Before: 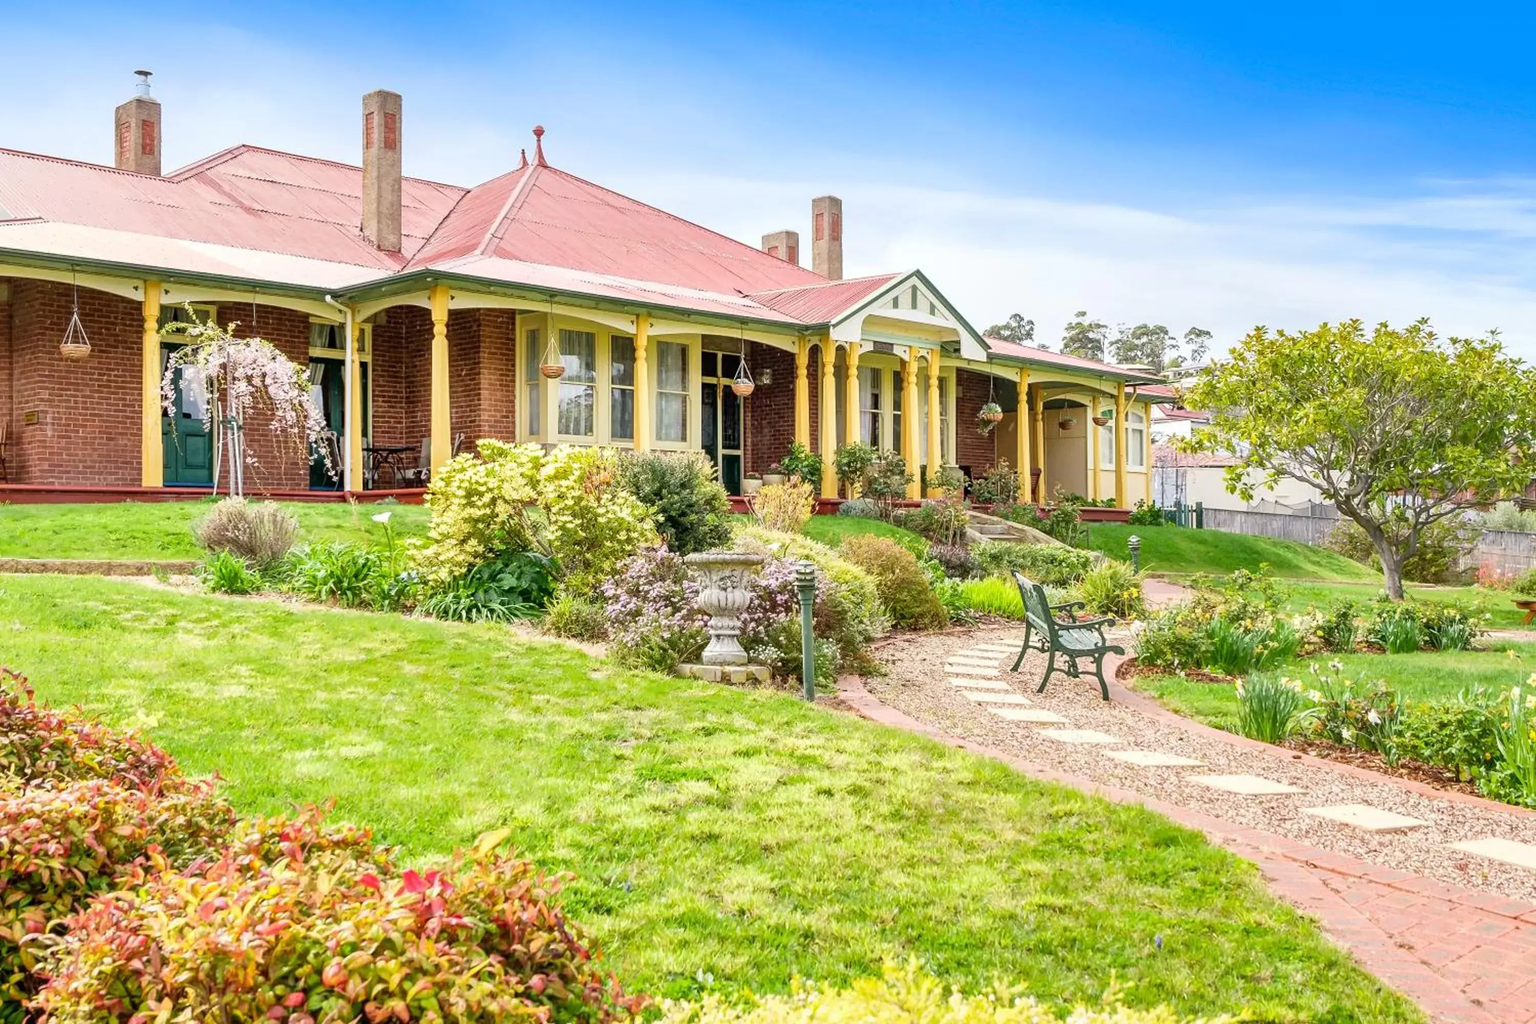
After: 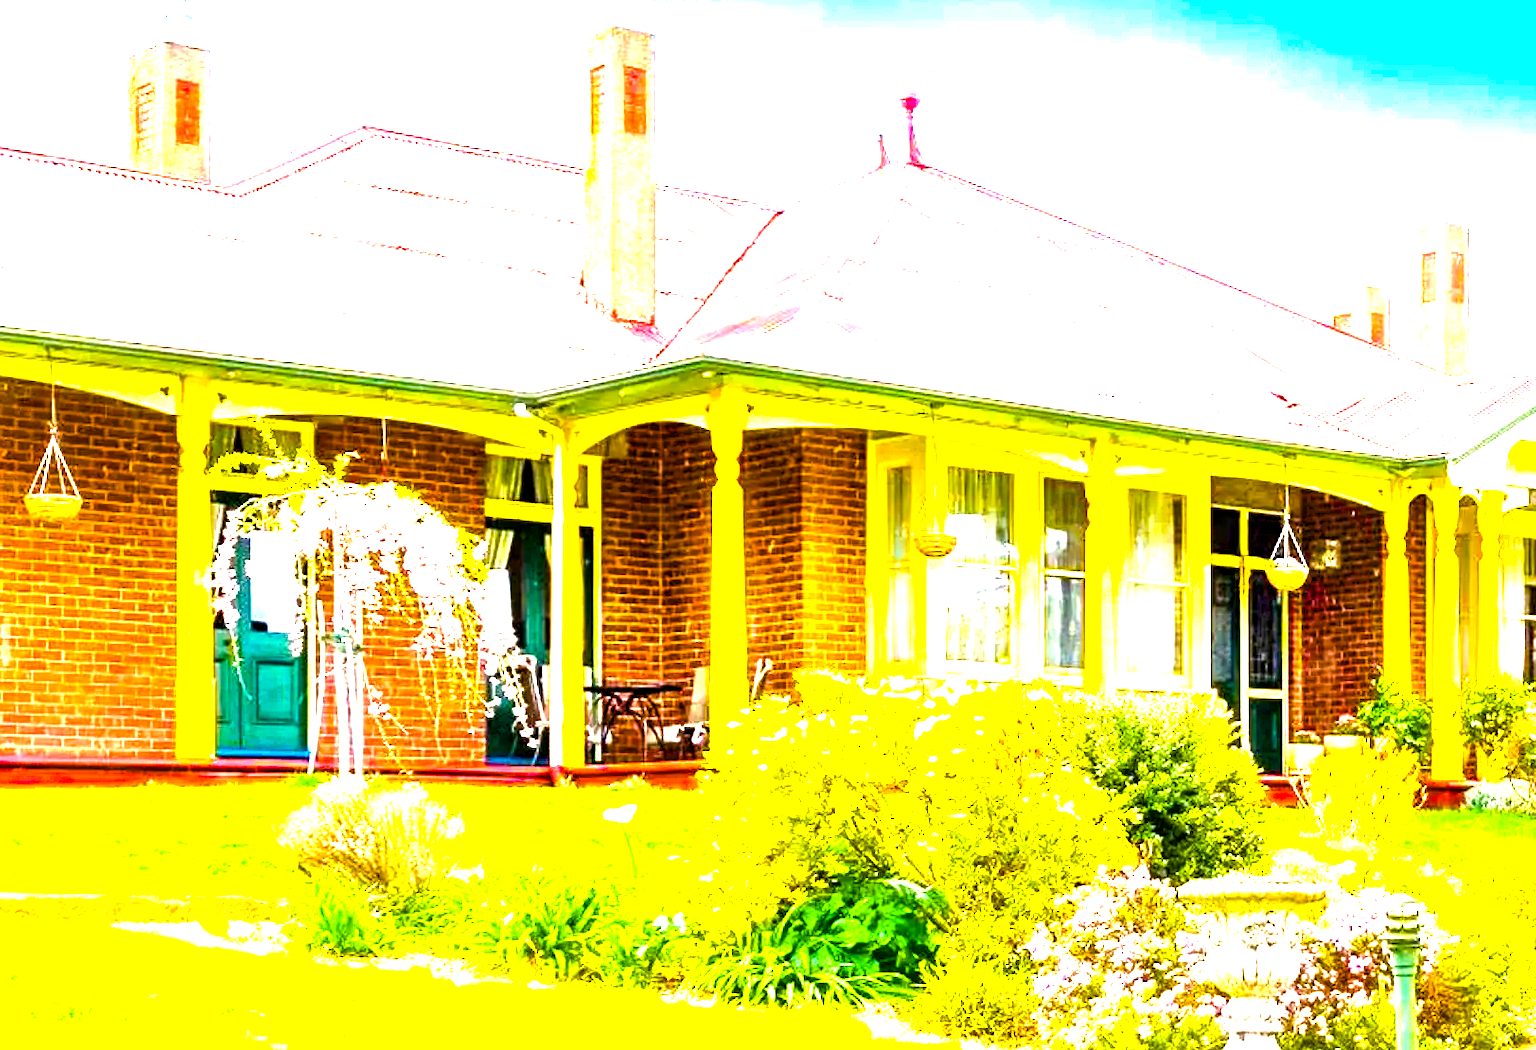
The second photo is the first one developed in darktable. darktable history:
color balance rgb: linear chroma grading › global chroma 3.844%, perceptual saturation grading › global saturation 64.701%, perceptual saturation grading › highlights 59.949%, perceptual saturation grading › mid-tones 49.963%, perceptual saturation grading › shadows 50.061%, perceptual brilliance grading › global brilliance 14.273%, perceptual brilliance grading › shadows -34.156%
exposure: black level correction 0.001, exposure 1.996 EV, compensate highlight preservation false
crop and rotate: left 3.043%, top 7.521%, right 42.848%, bottom 36.946%
